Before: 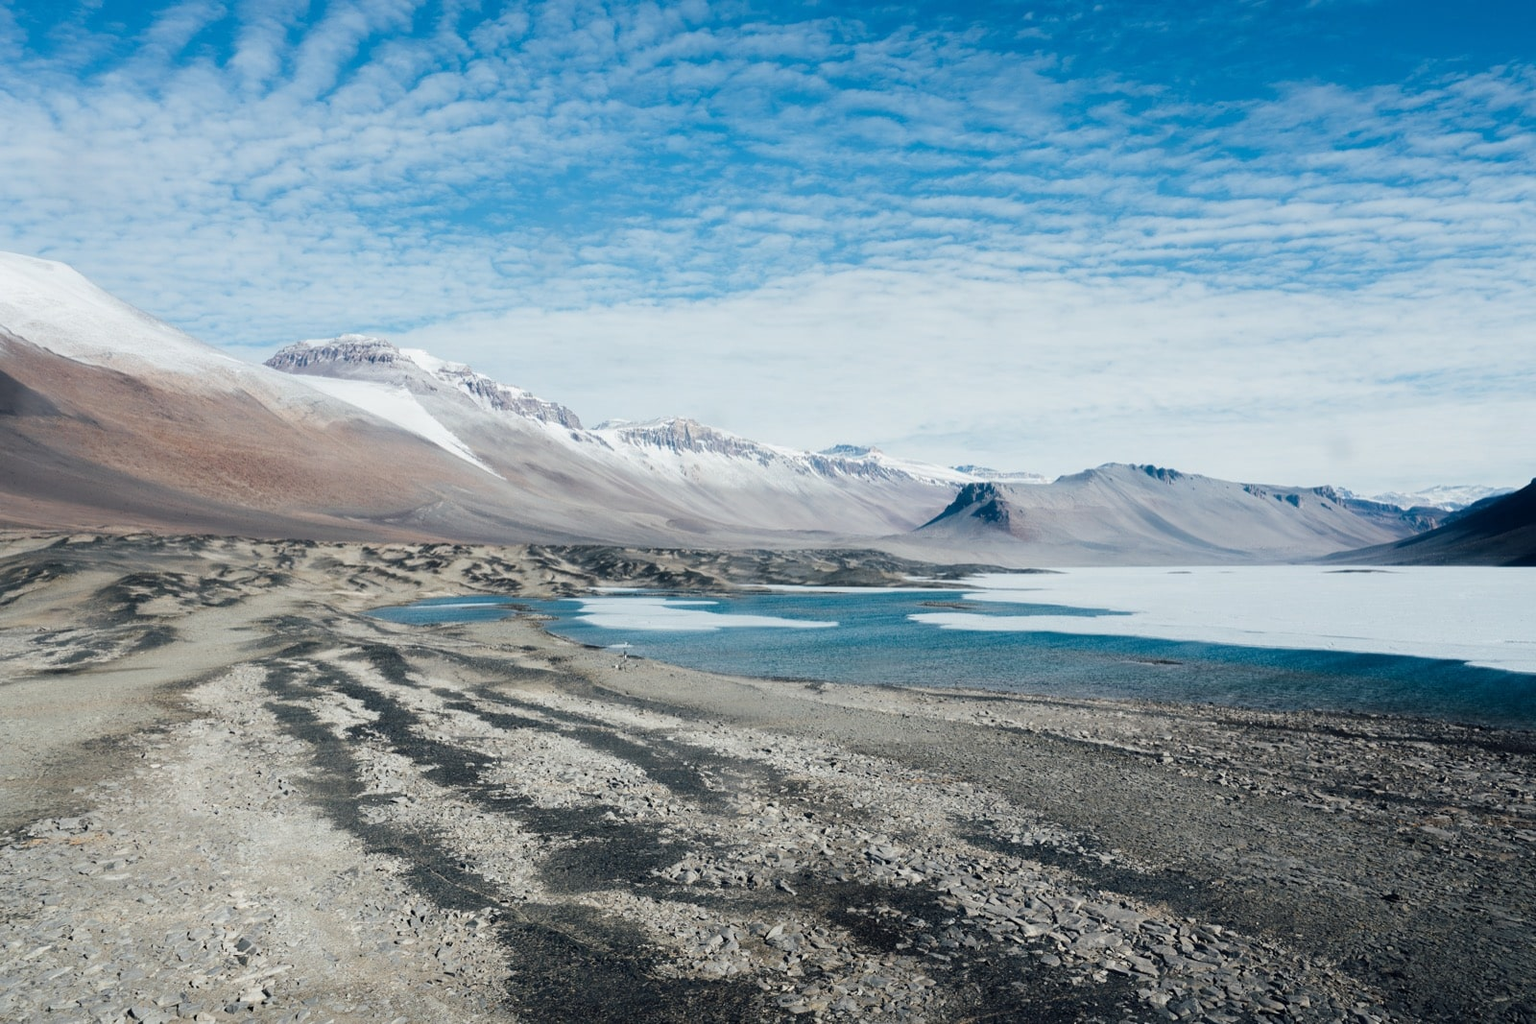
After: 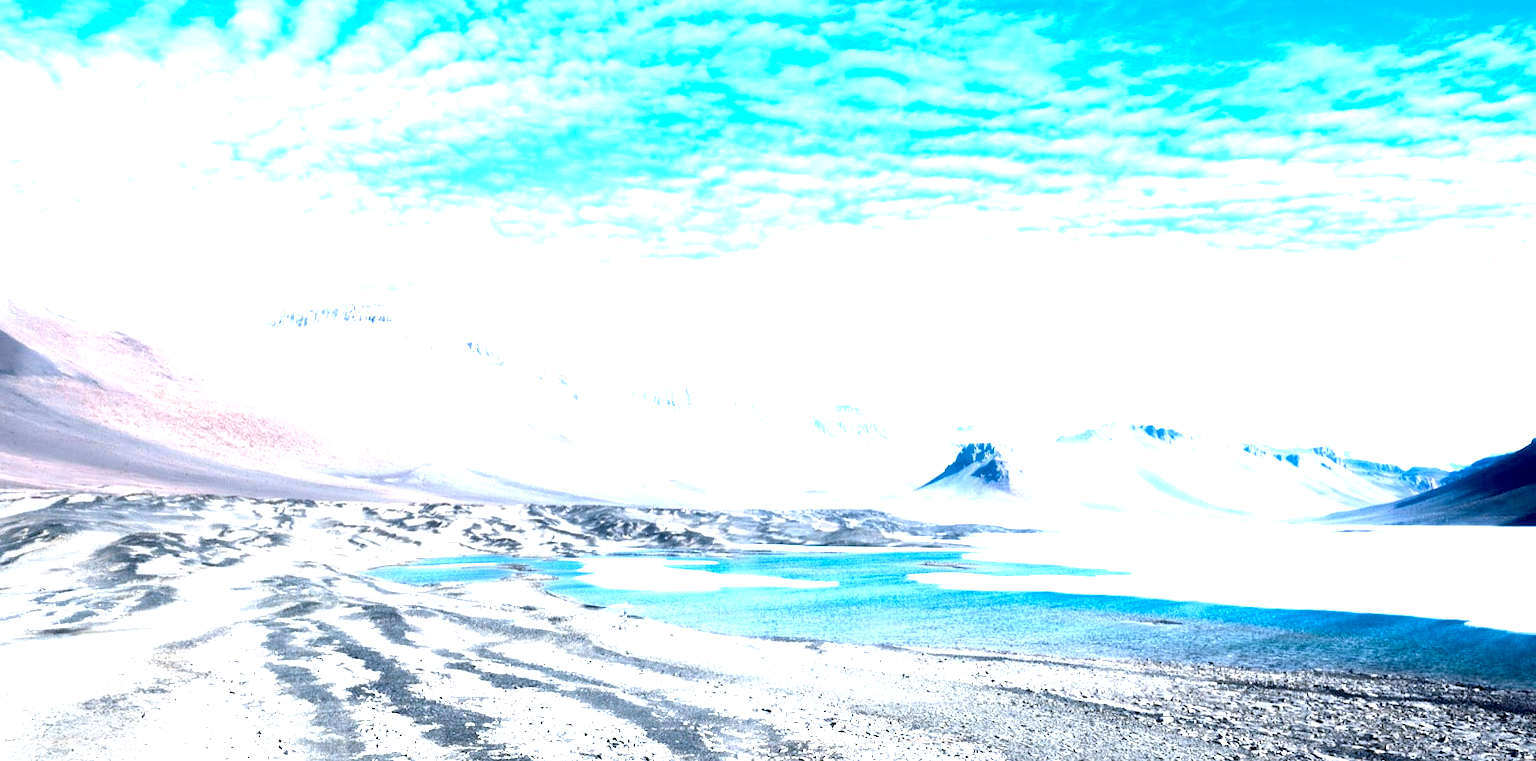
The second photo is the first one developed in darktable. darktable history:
exposure: black level correction 0.005, exposure 2.067 EV, compensate highlight preservation false
color calibration: illuminant custom, x 0.371, y 0.383, temperature 4279.36 K
crop: top 3.986%, bottom 21.645%
